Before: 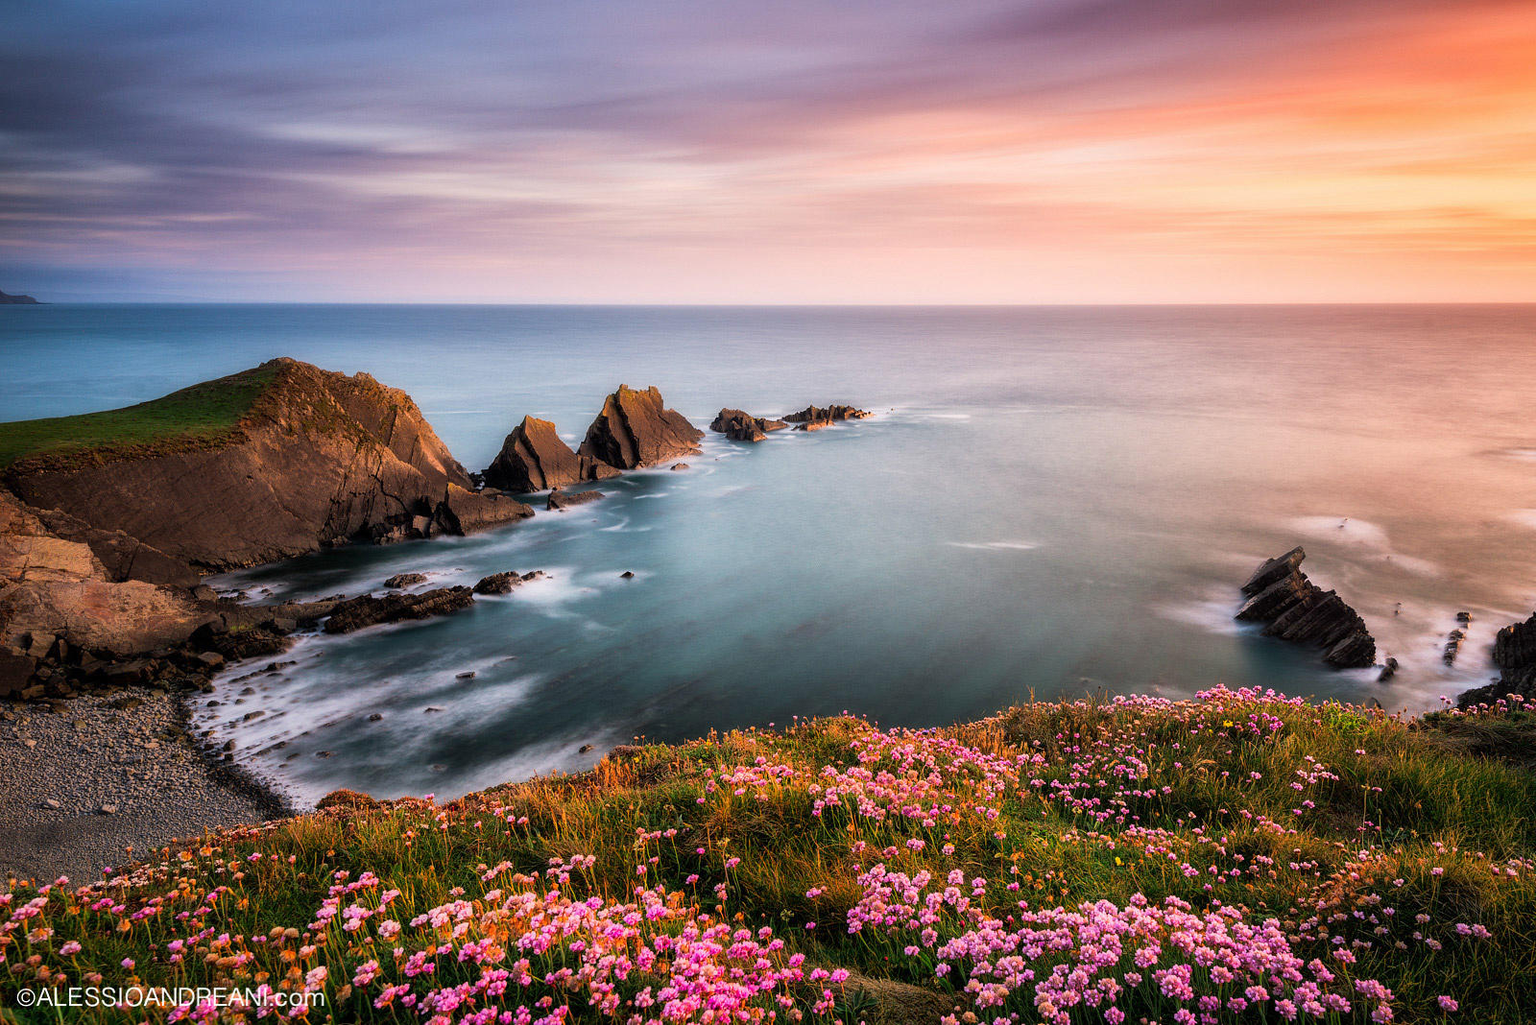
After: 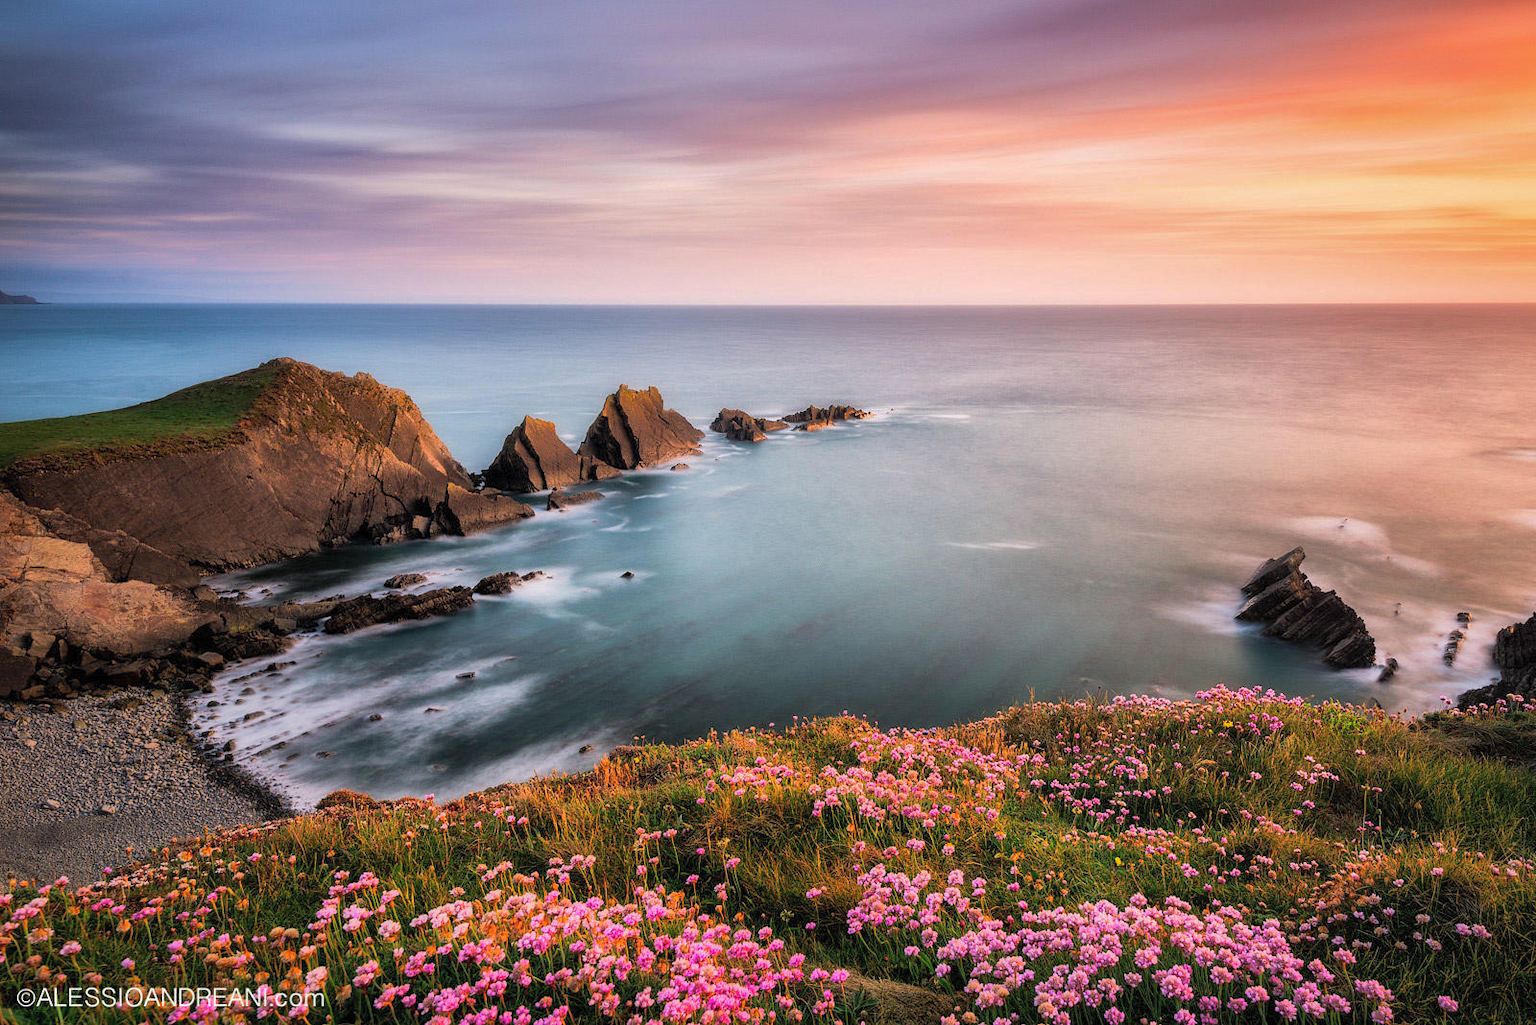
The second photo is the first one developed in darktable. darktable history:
exposure: compensate highlight preservation false
contrast brightness saturation: contrast 0.048, brightness 0.063, saturation 0.006
shadows and highlights: shadows 30.07
